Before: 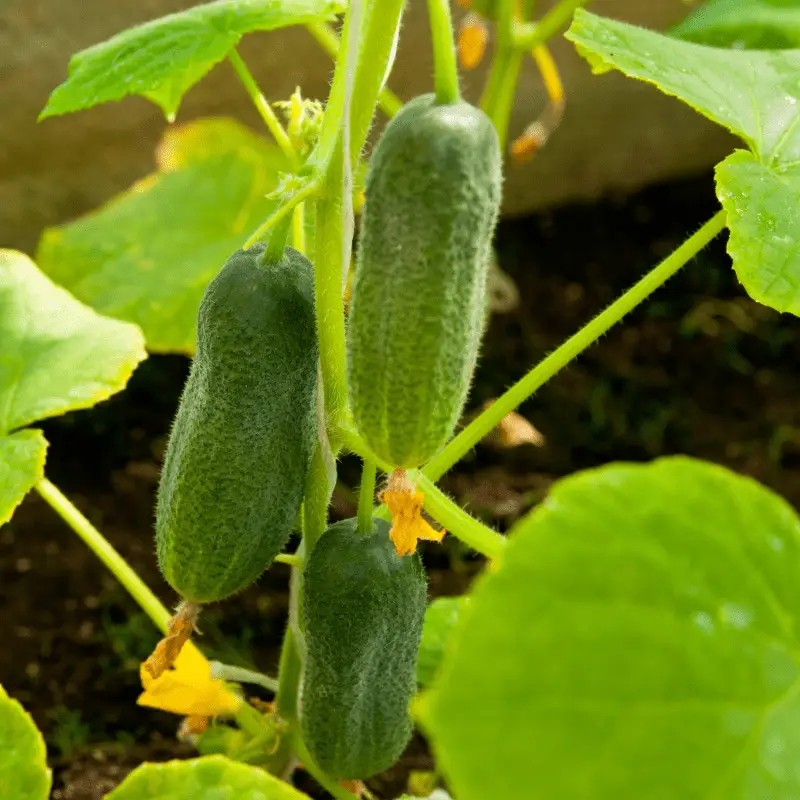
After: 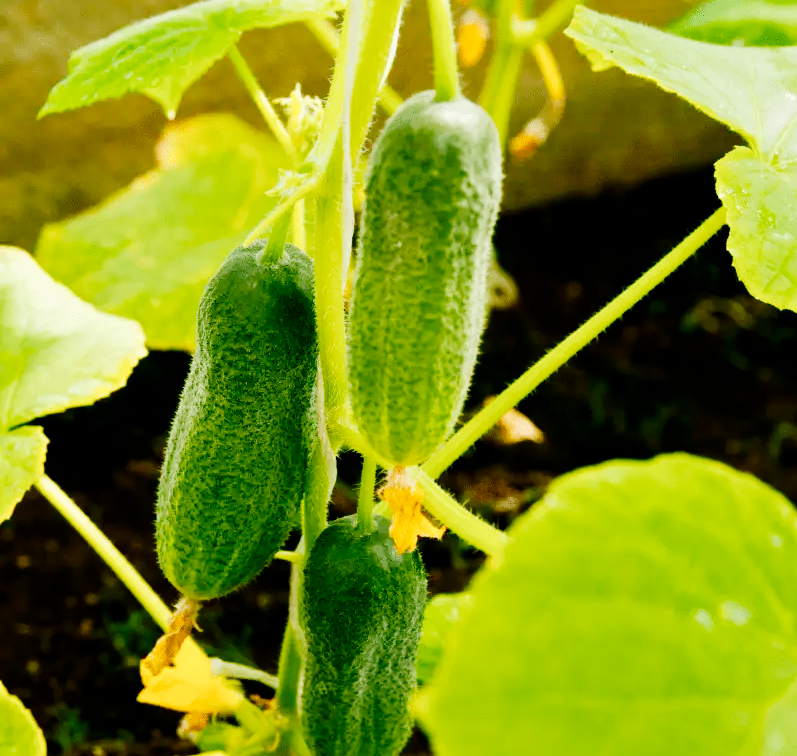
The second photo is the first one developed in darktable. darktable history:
tone curve: curves: ch0 [(0, 0) (0.004, 0) (0.133, 0.071) (0.341, 0.453) (0.839, 0.922) (1, 1)], preserve colors none
contrast brightness saturation: contrast 0.034, brightness -0.043
crop: top 0.43%, right 0.256%, bottom 5.032%
